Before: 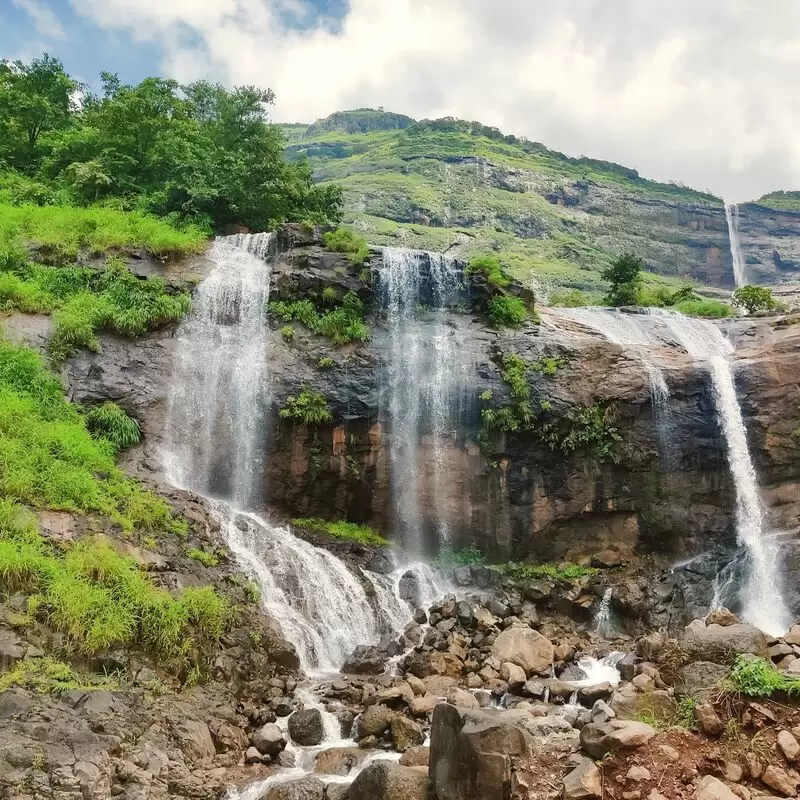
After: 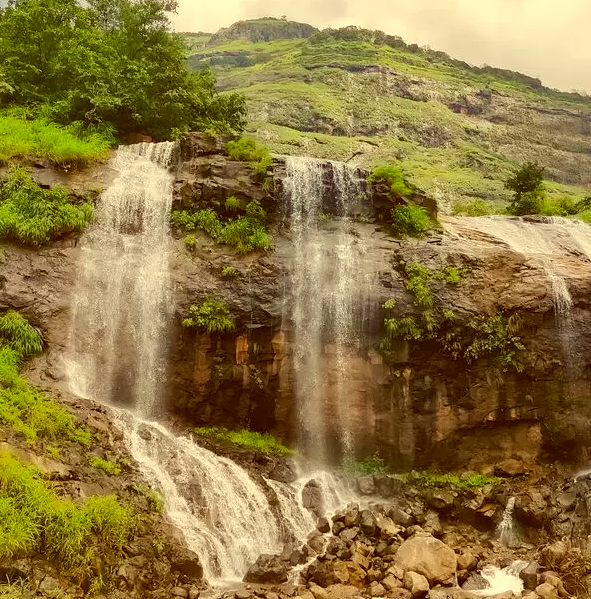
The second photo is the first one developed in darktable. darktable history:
crop and rotate: left 12.204%, top 11.388%, right 13.8%, bottom 13.732%
color correction: highlights a* 1.03, highlights b* 23.98, shadows a* 16.07, shadows b* 24.27
